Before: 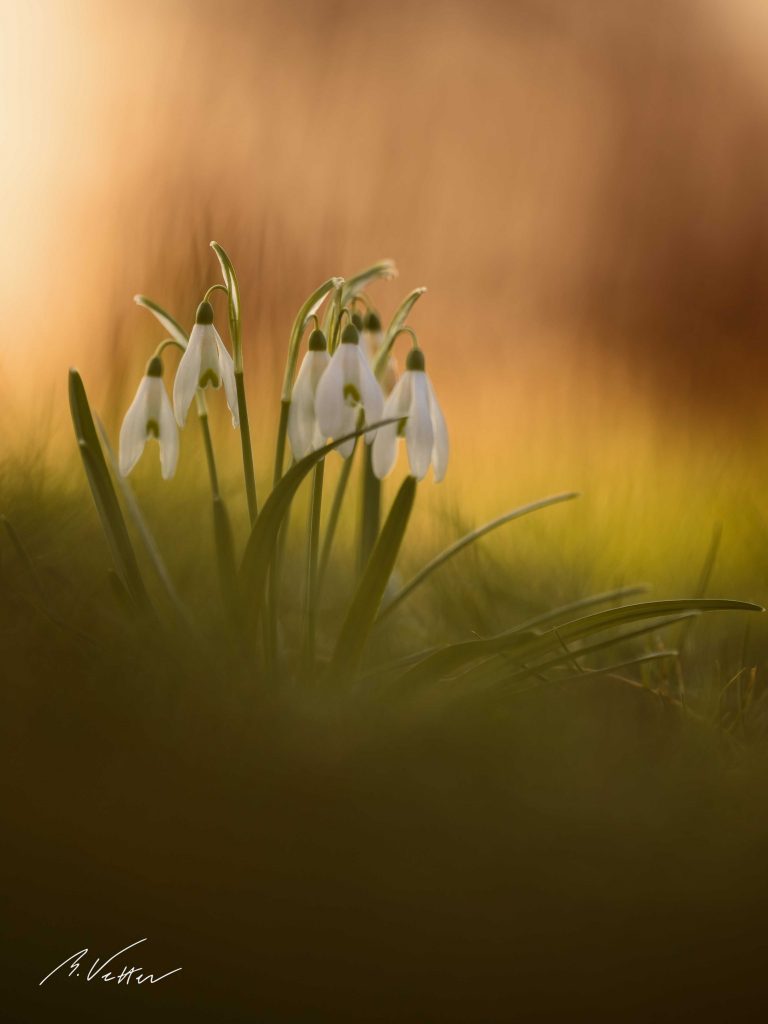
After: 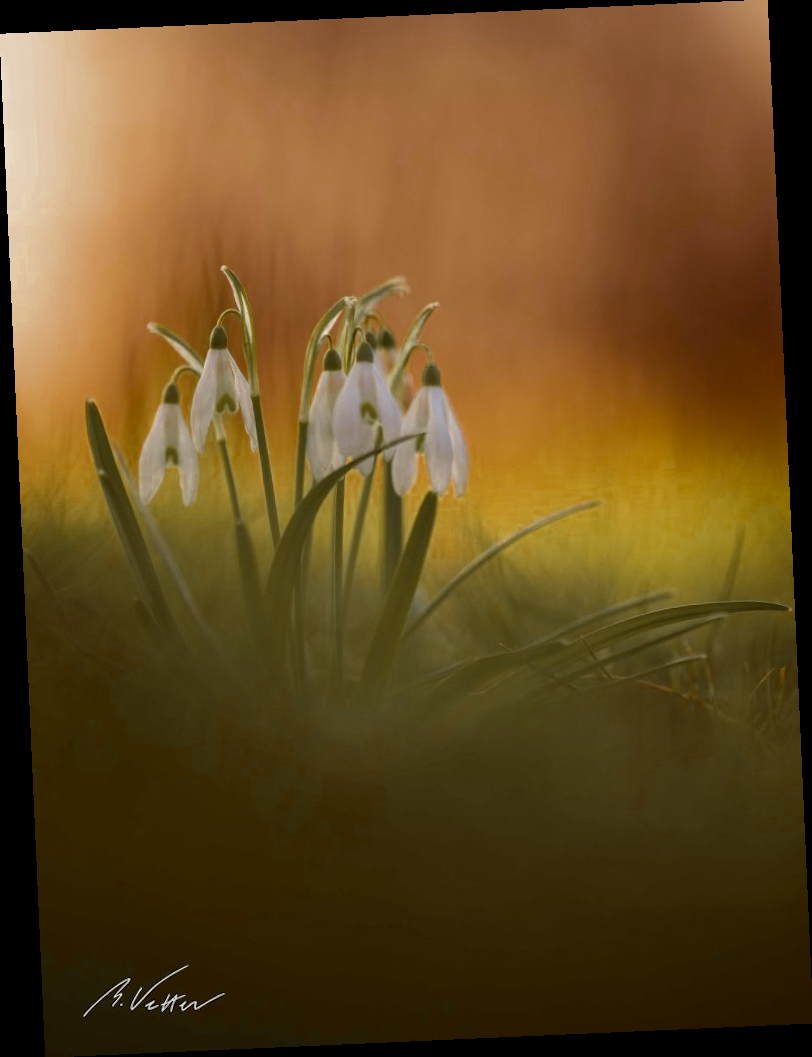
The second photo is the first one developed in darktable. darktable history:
contrast brightness saturation: saturation -0.05
color zones: curves: ch0 [(0.11, 0.396) (0.195, 0.36) (0.25, 0.5) (0.303, 0.412) (0.357, 0.544) (0.75, 0.5) (0.967, 0.328)]; ch1 [(0, 0.468) (0.112, 0.512) (0.202, 0.6) (0.25, 0.5) (0.307, 0.352) (0.357, 0.544) (0.75, 0.5) (0.963, 0.524)]
color calibration: illuminant as shot in camera, x 0.358, y 0.373, temperature 4628.91 K
rotate and perspective: rotation -2.56°, automatic cropping off
